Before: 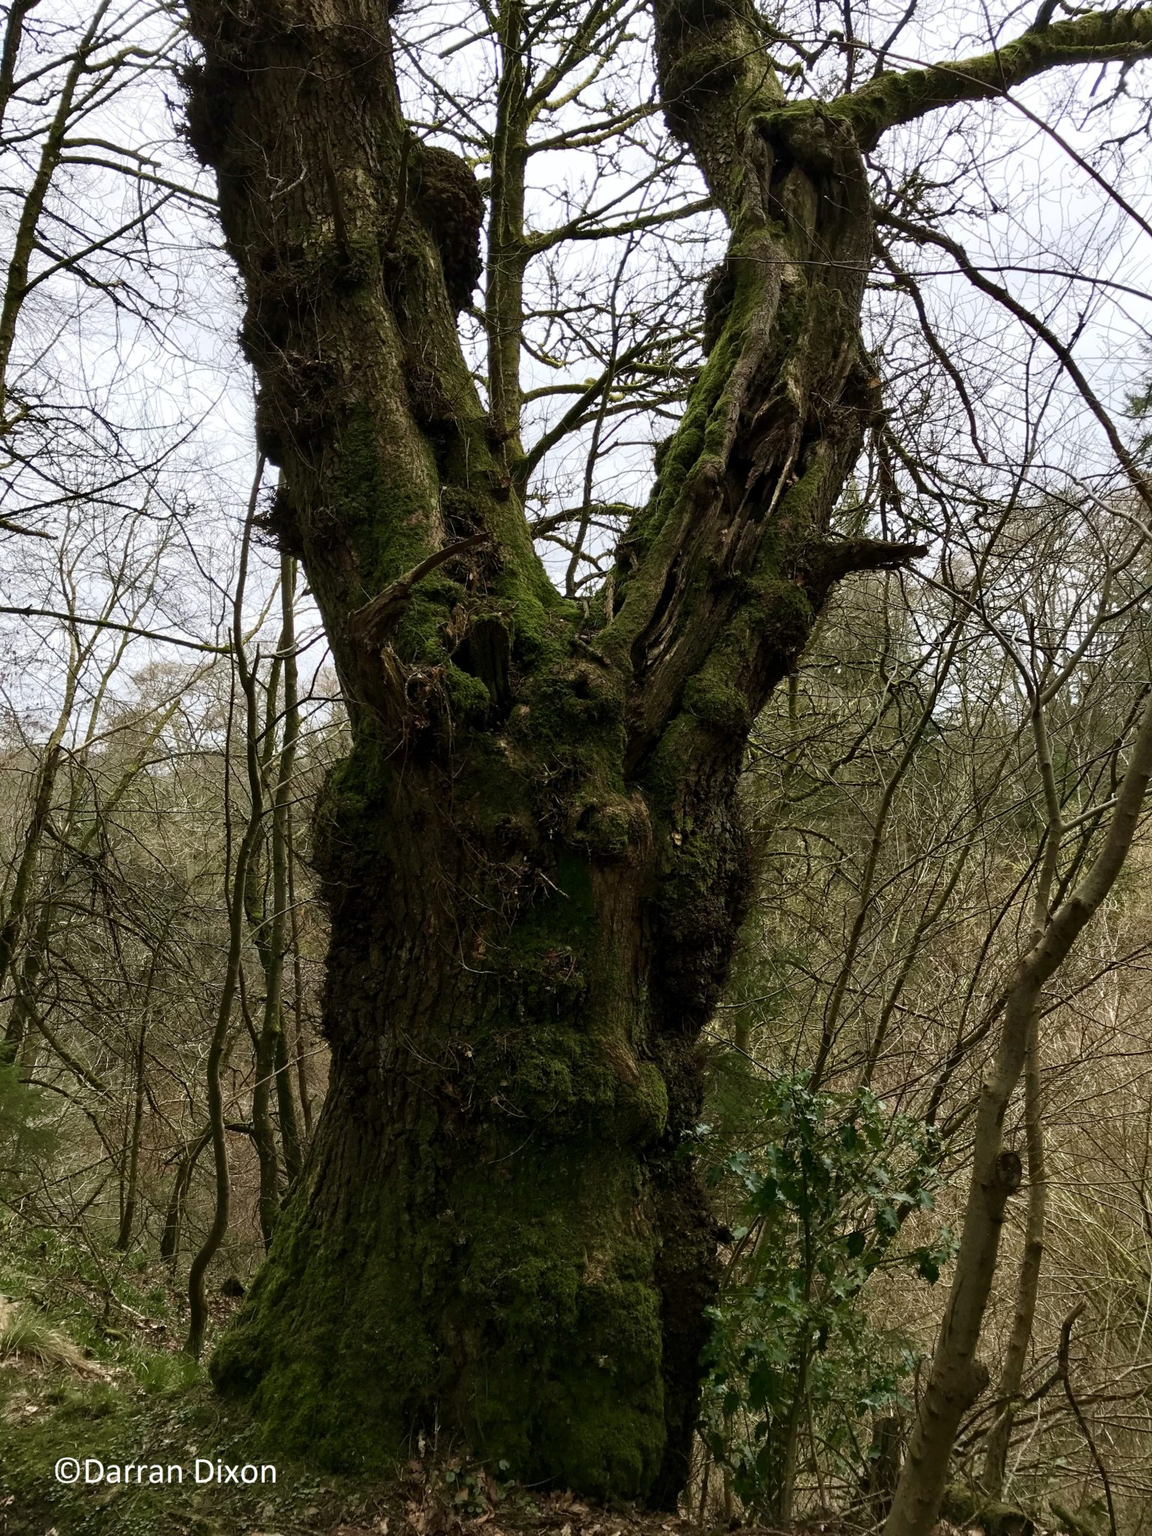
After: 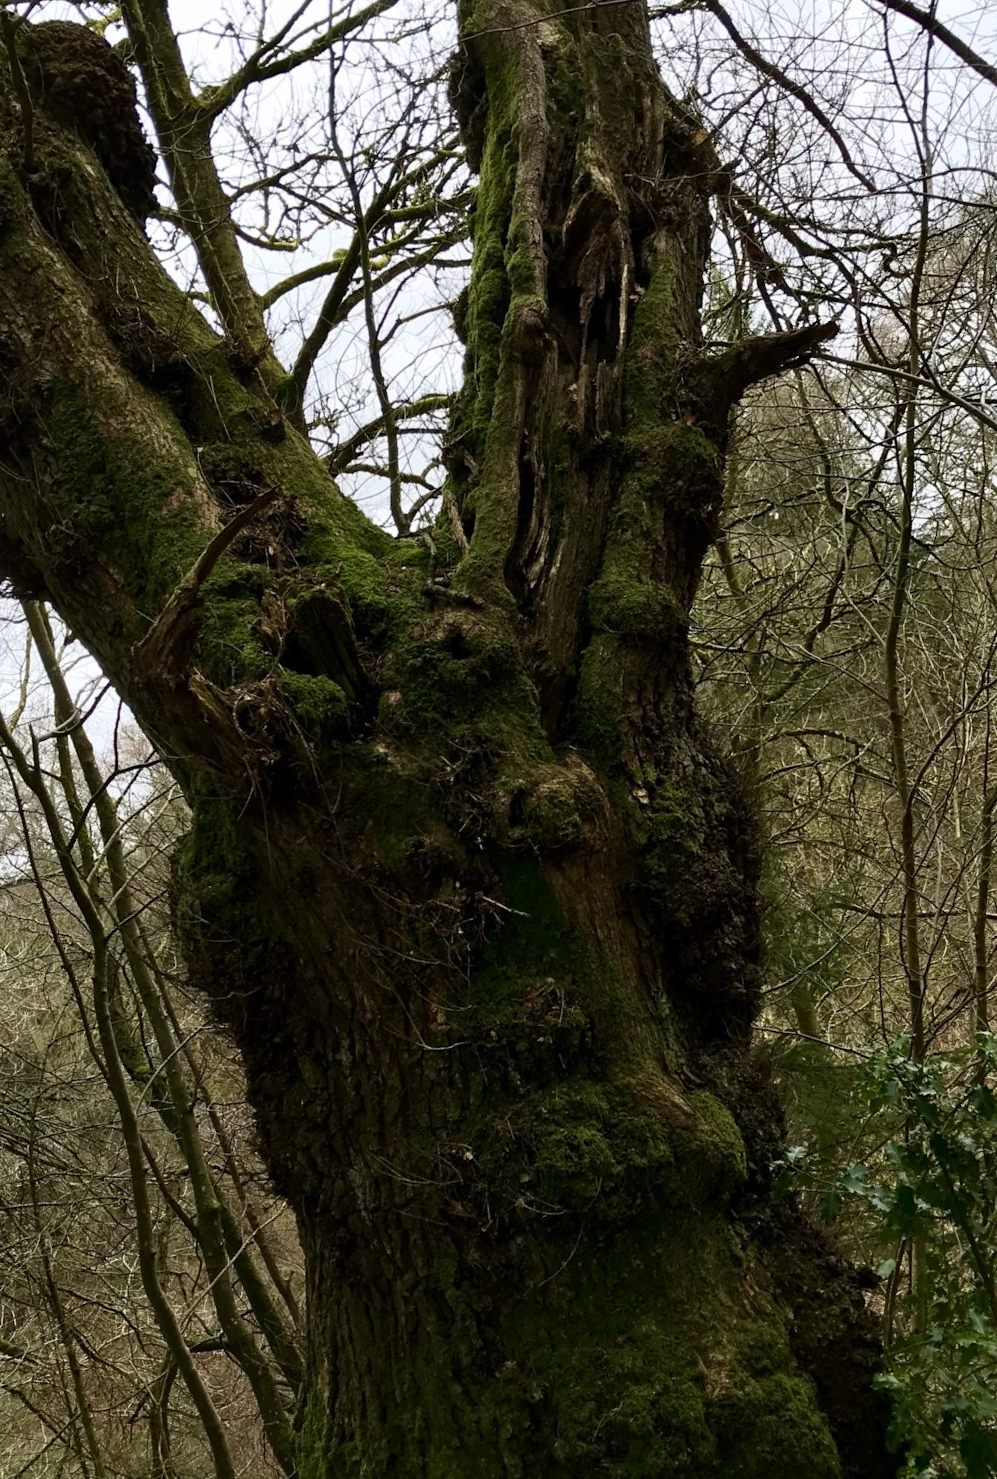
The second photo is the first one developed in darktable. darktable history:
contrast brightness saturation: contrast 0.084, saturation 0.022
crop and rotate: angle 18.32°, left 6.943%, right 4.219%, bottom 1.17%
